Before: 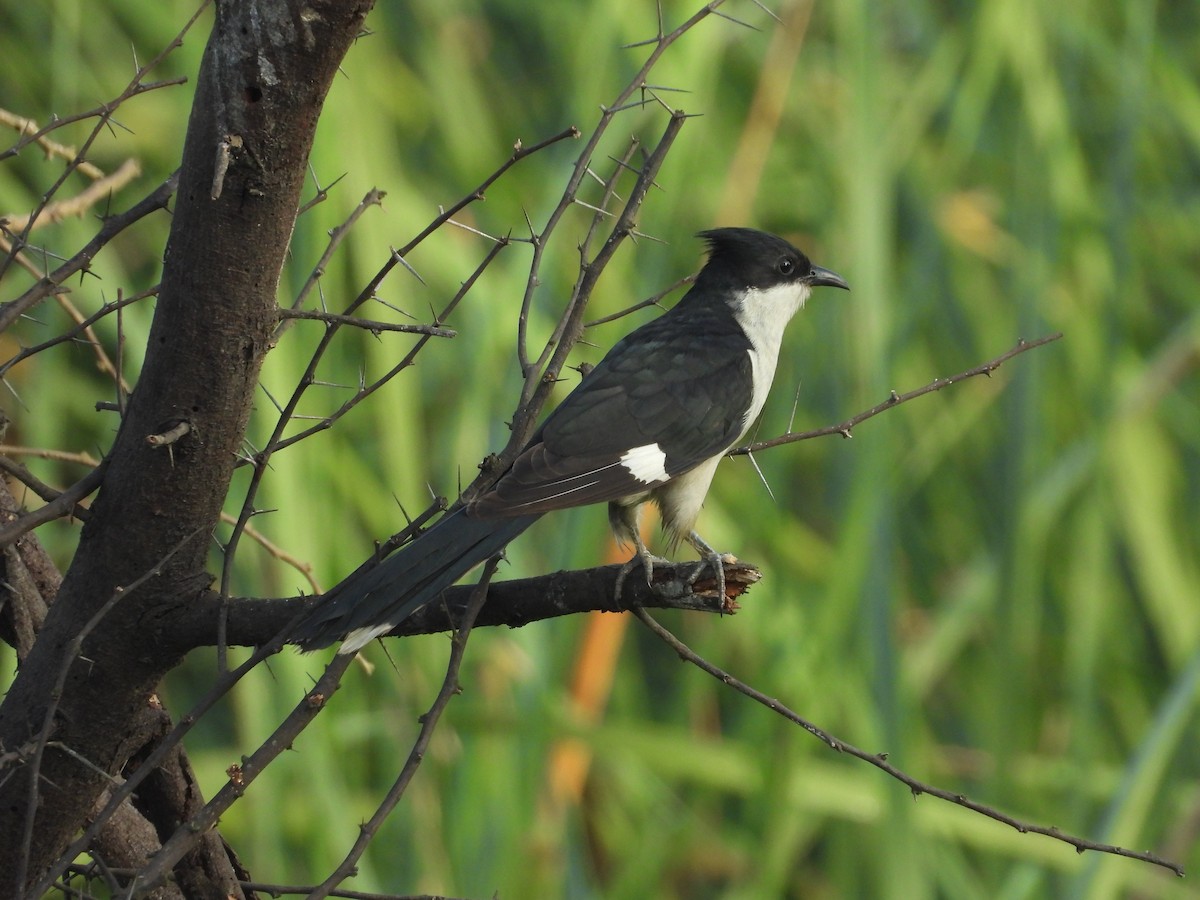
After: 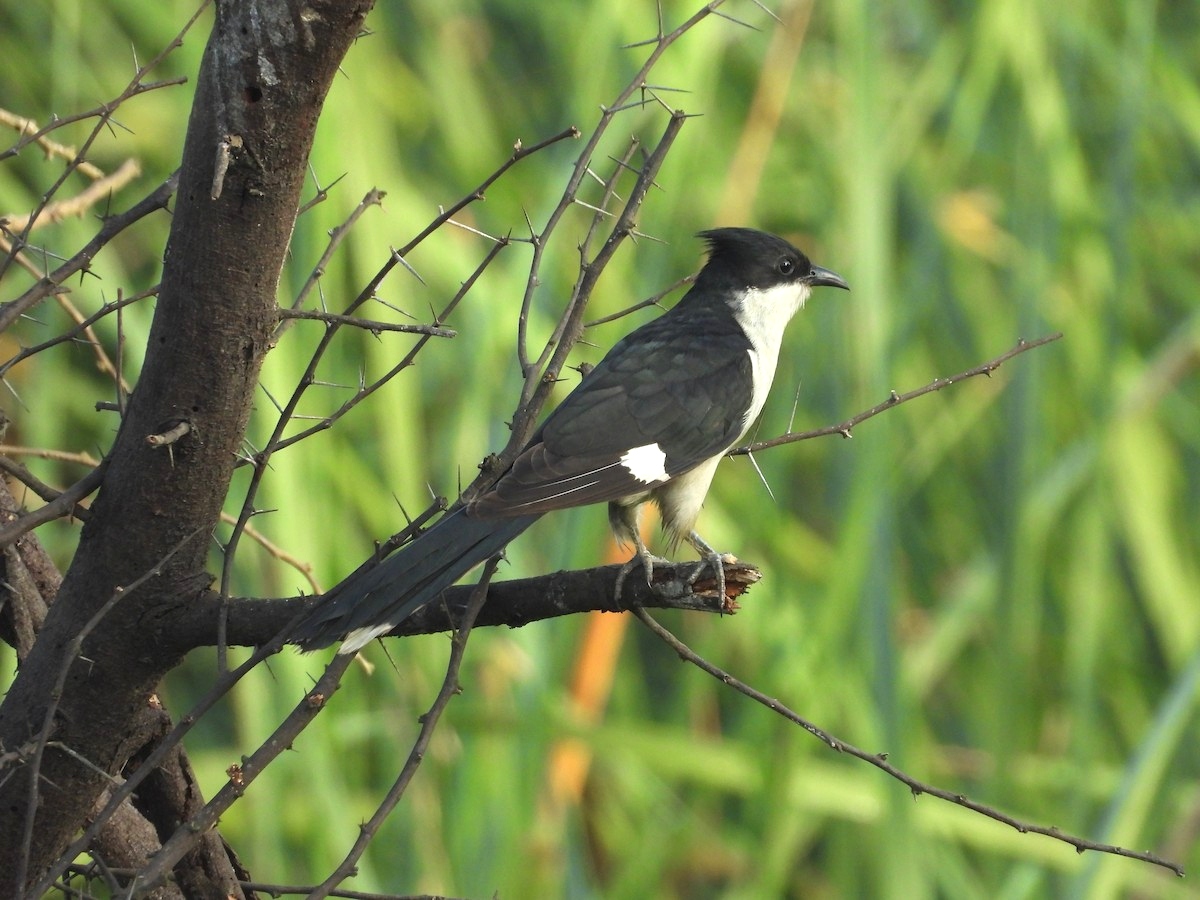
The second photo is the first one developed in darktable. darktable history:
exposure: black level correction 0, exposure 0.591 EV, compensate exposure bias true, compensate highlight preservation false
